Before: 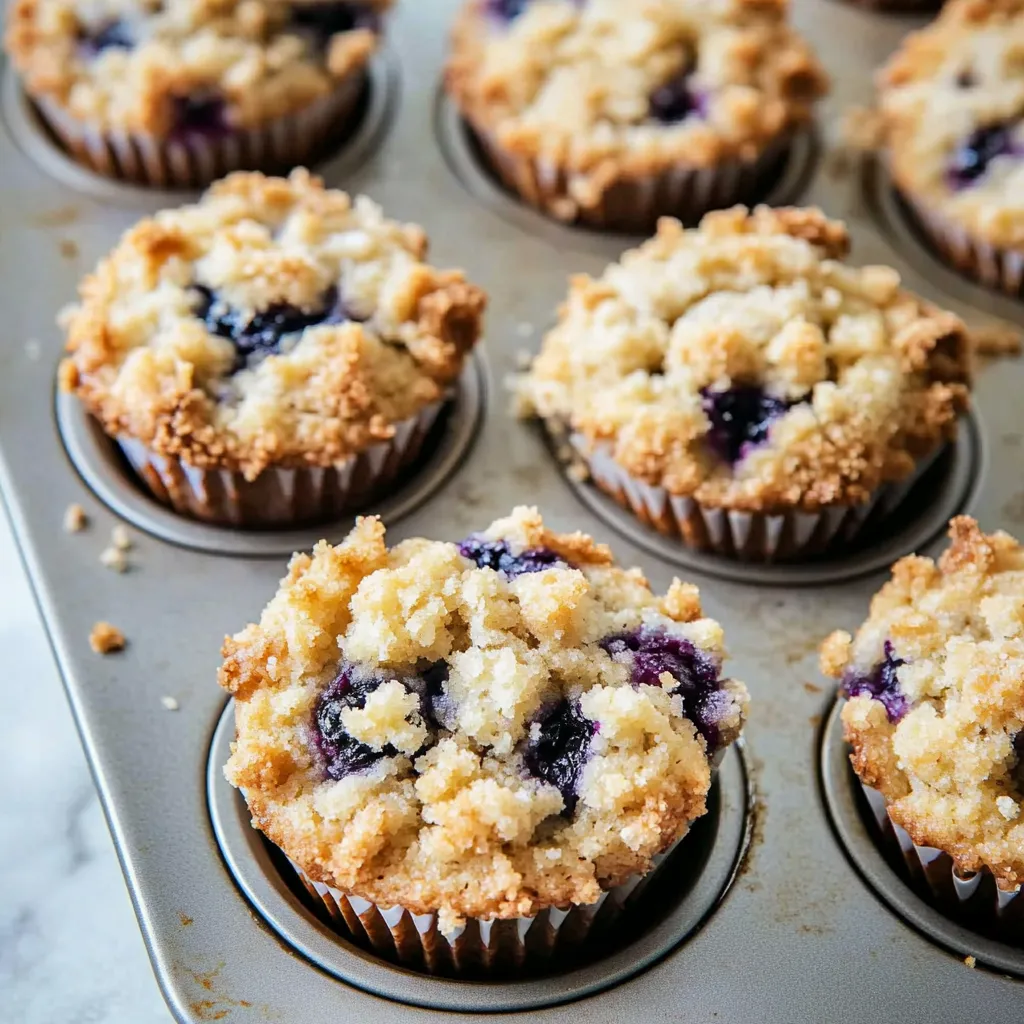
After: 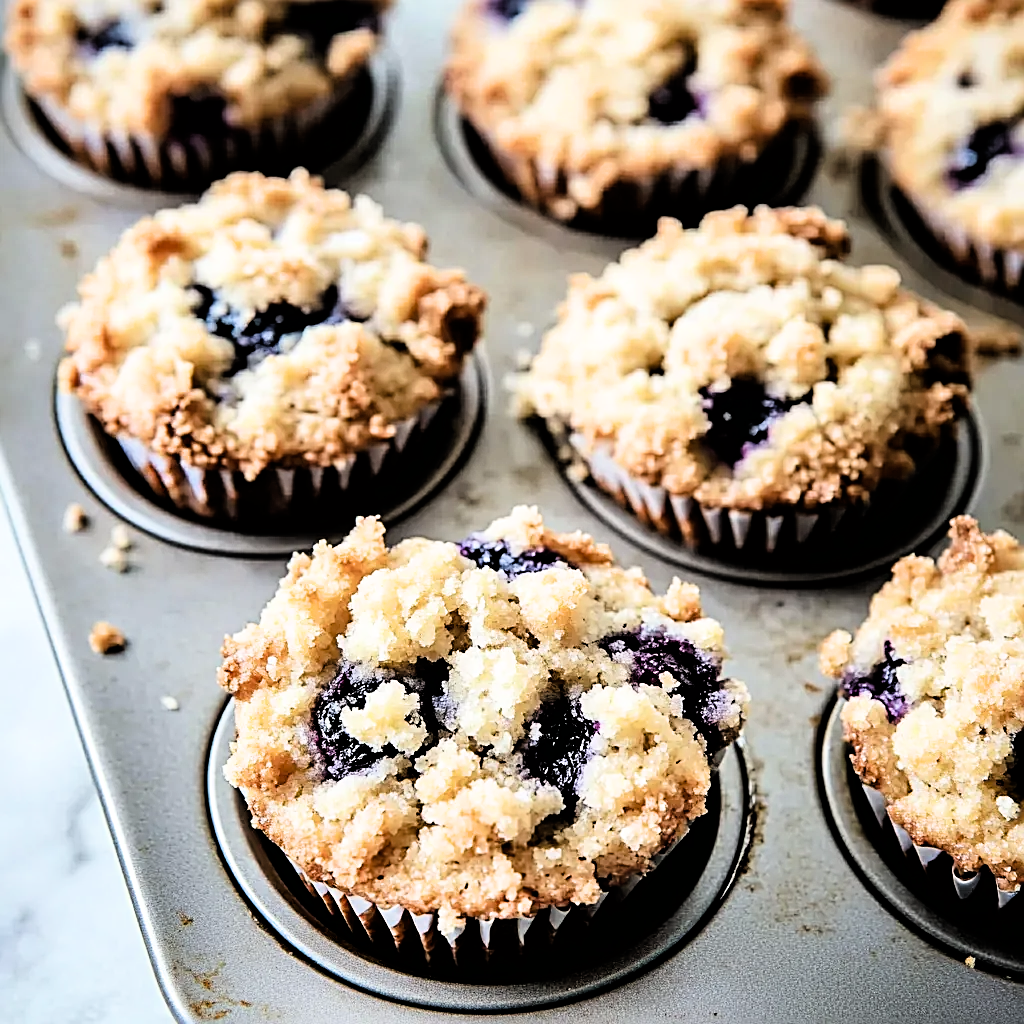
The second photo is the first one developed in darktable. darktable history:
filmic rgb: black relative exposure -3.75 EV, white relative exposure 2.4 EV, dynamic range scaling -50%, hardness 3.42, latitude 30%, contrast 1.8
sharpen: radius 2.543, amount 0.636
